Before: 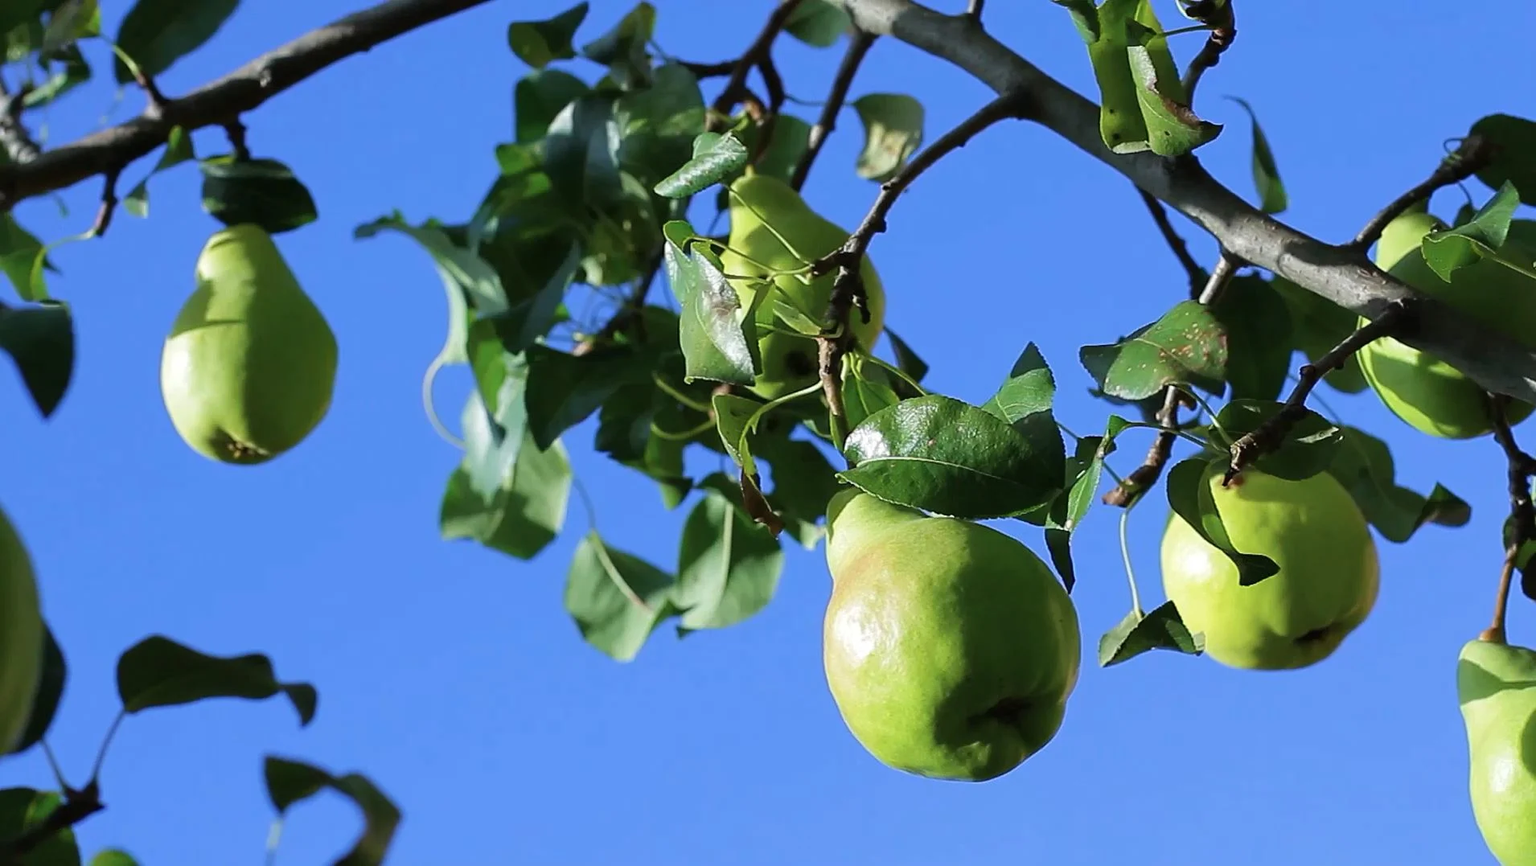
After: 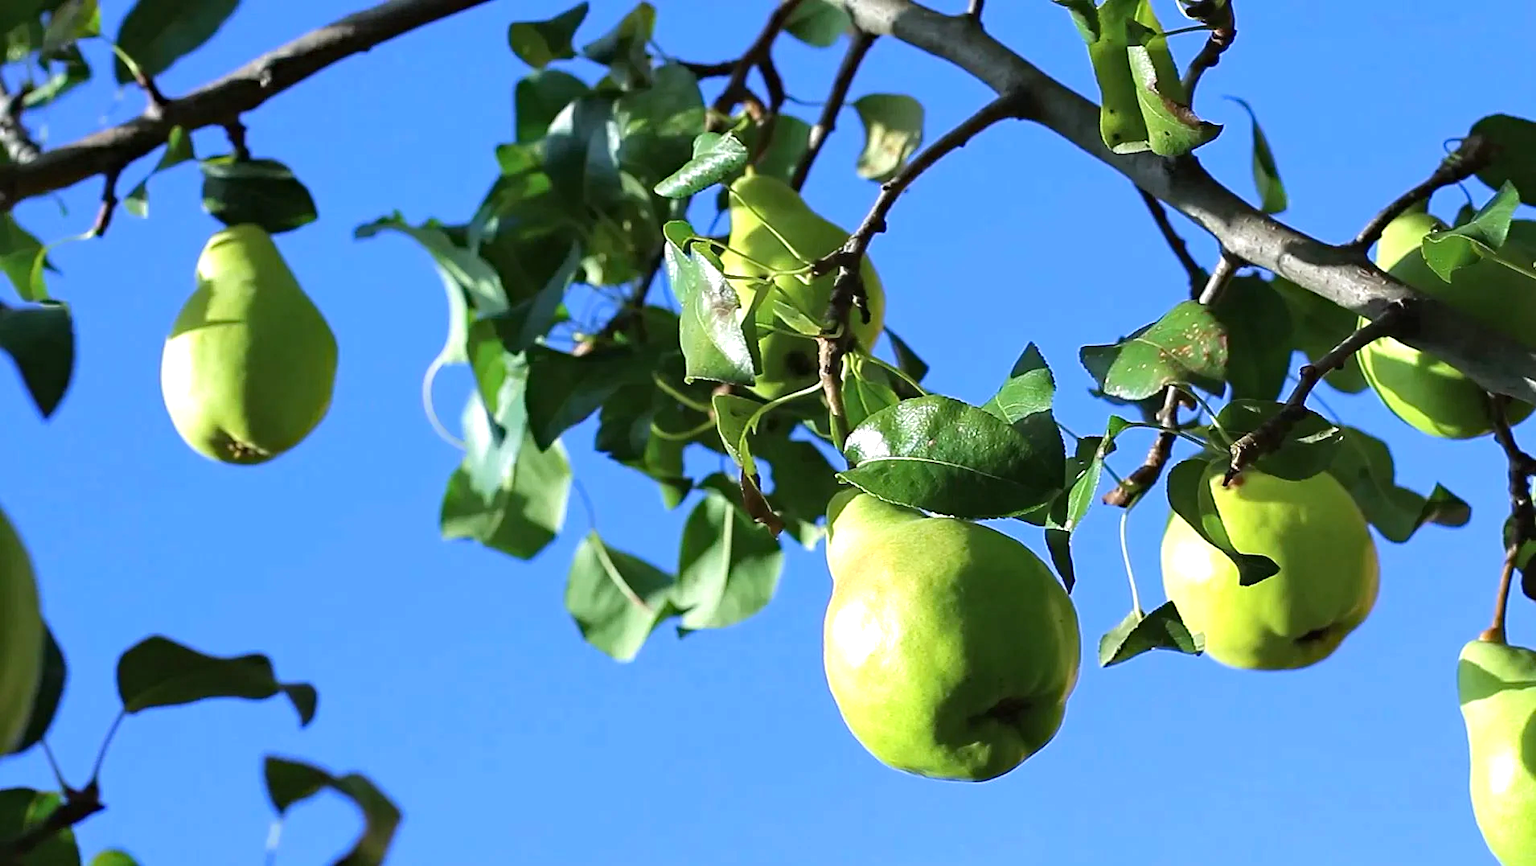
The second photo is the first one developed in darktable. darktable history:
exposure: exposure 0.6 EV, compensate highlight preservation false
haze removal: compatibility mode true, adaptive false
